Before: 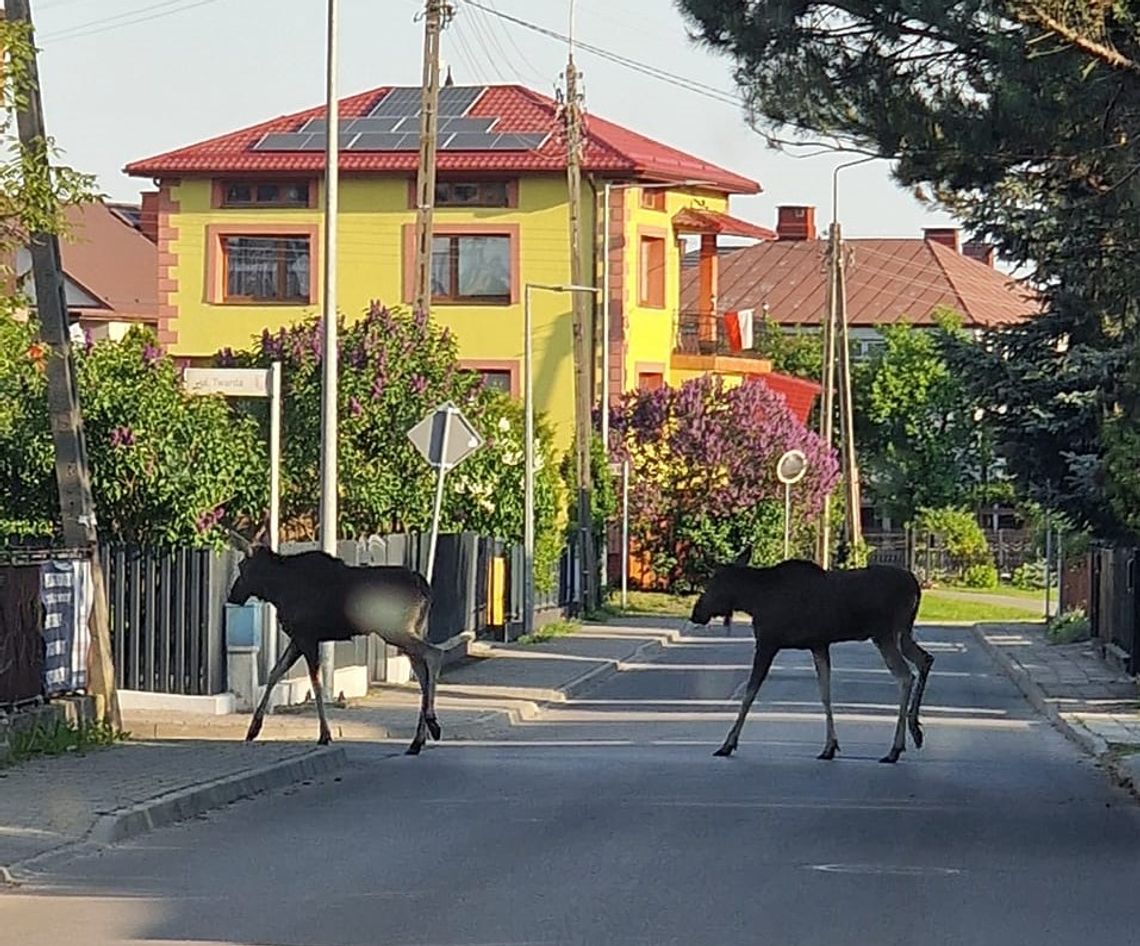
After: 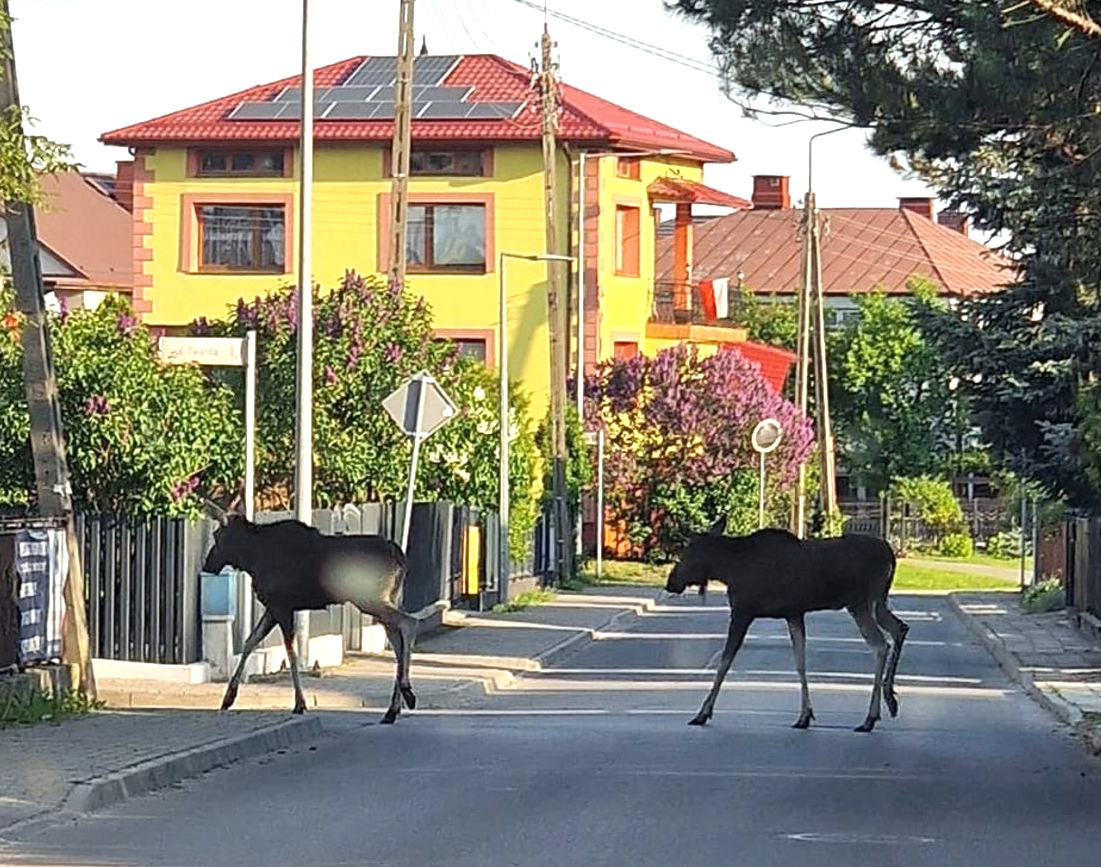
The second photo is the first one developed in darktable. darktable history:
exposure: black level correction 0, exposure 0.499 EV, compensate exposure bias true, compensate highlight preservation false
crop: left 2.246%, top 3.344%, right 1.099%, bottom 4.936%
